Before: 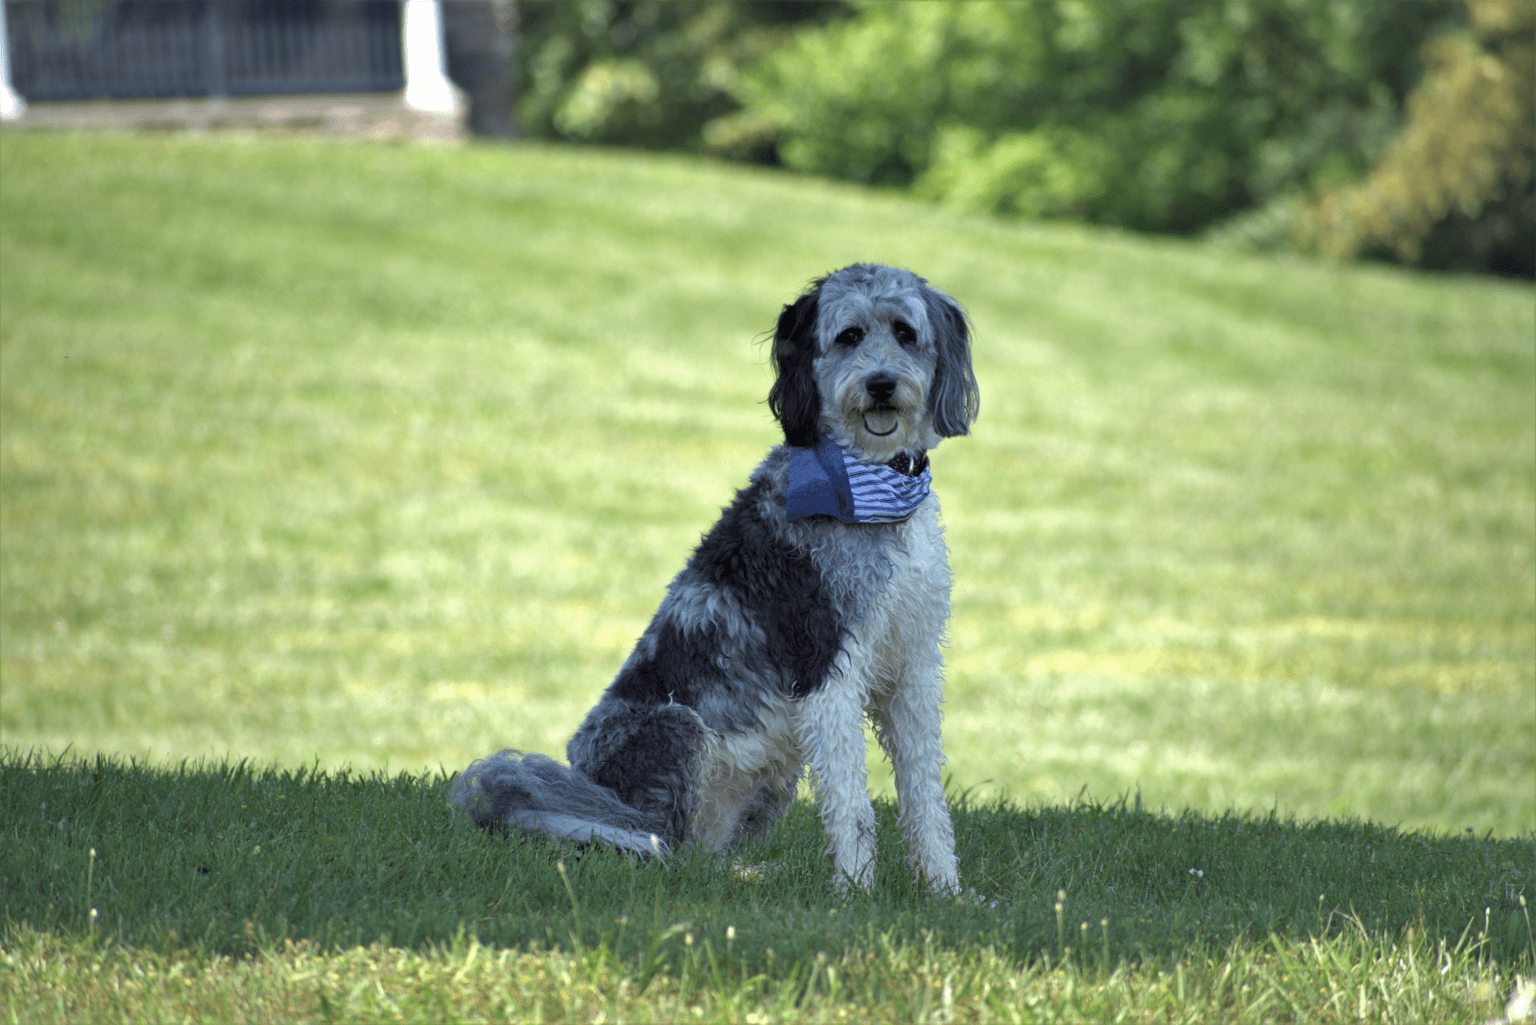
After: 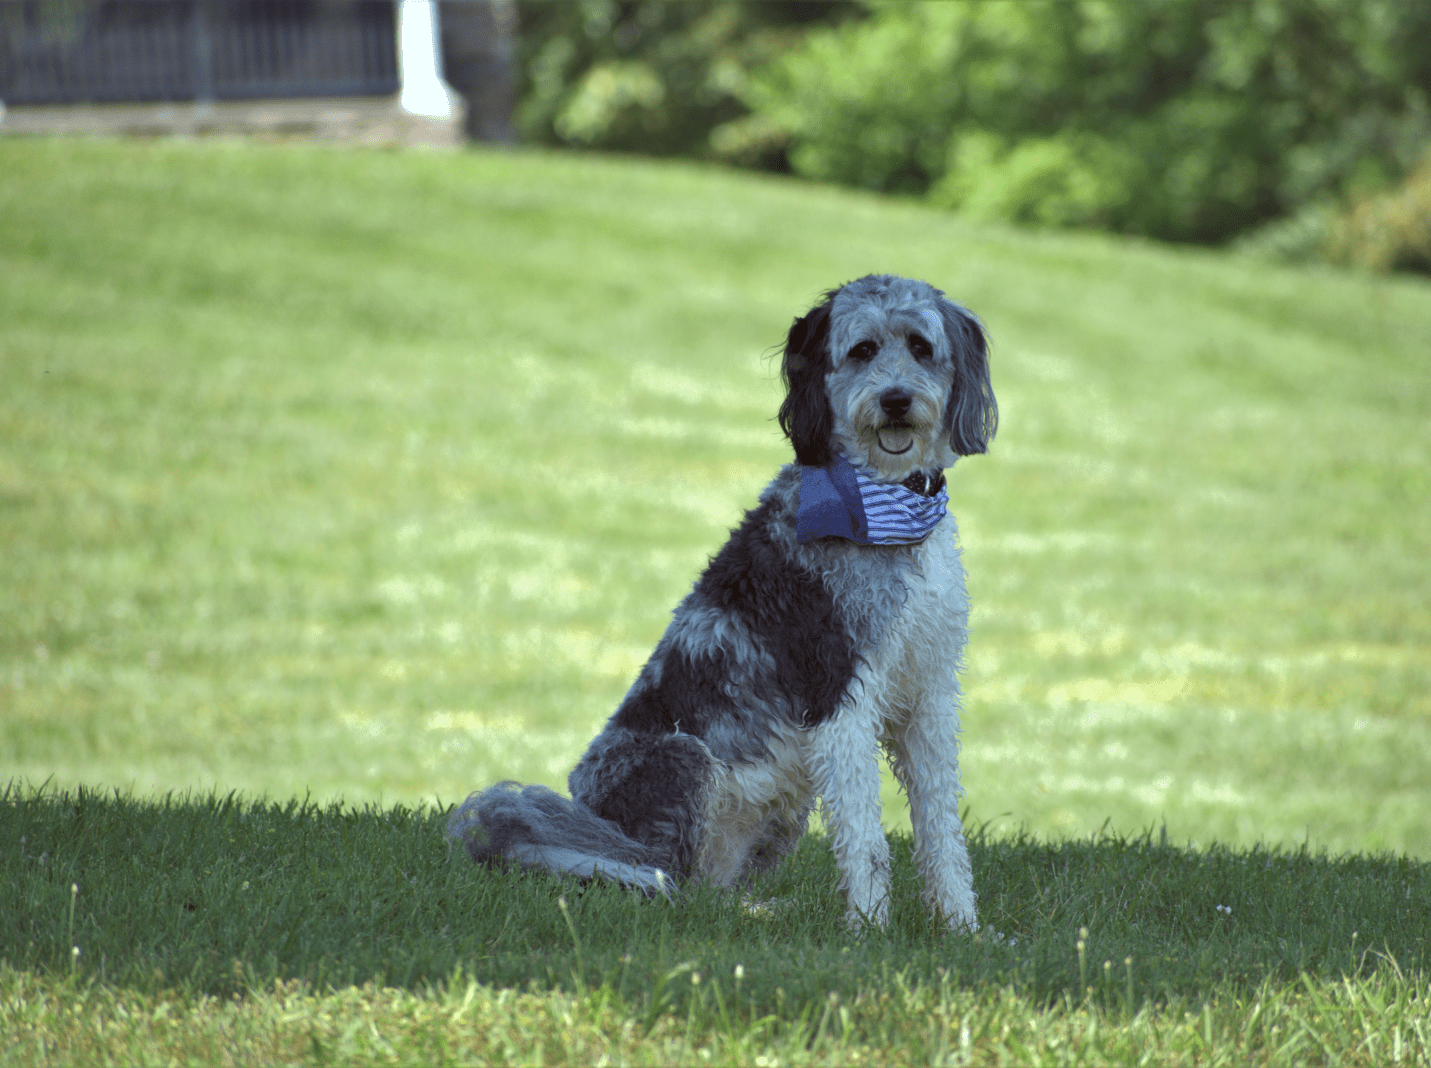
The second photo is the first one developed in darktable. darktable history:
color correction: highlights a* -4.93, highlights b* -3.16, shadows a* 4.19, shadows b* 4.46
tone curve: curves: ch0 [(0, 0) (0.003, 0.032) (0.011, 0.04) (0.025, 0.058) (0.044, 0.084) (0.069, 0.107) (0.1, 0.13) (0.136, 0.158) (0.177, 0.193) (0.224, 0.236) (0.277, 0.283) (0.335, 0.335) (0.399, 0.399) (0.468, 0.467) (0.543, 0.533) (0.623, 0.612) (0.709, 0.698) (0.801, 0.776) (0.898, 0.848) (1, 1)], color space Lab, independent channels, preserve colors none
crop and rotate: left 1.414%, right 9.104%
